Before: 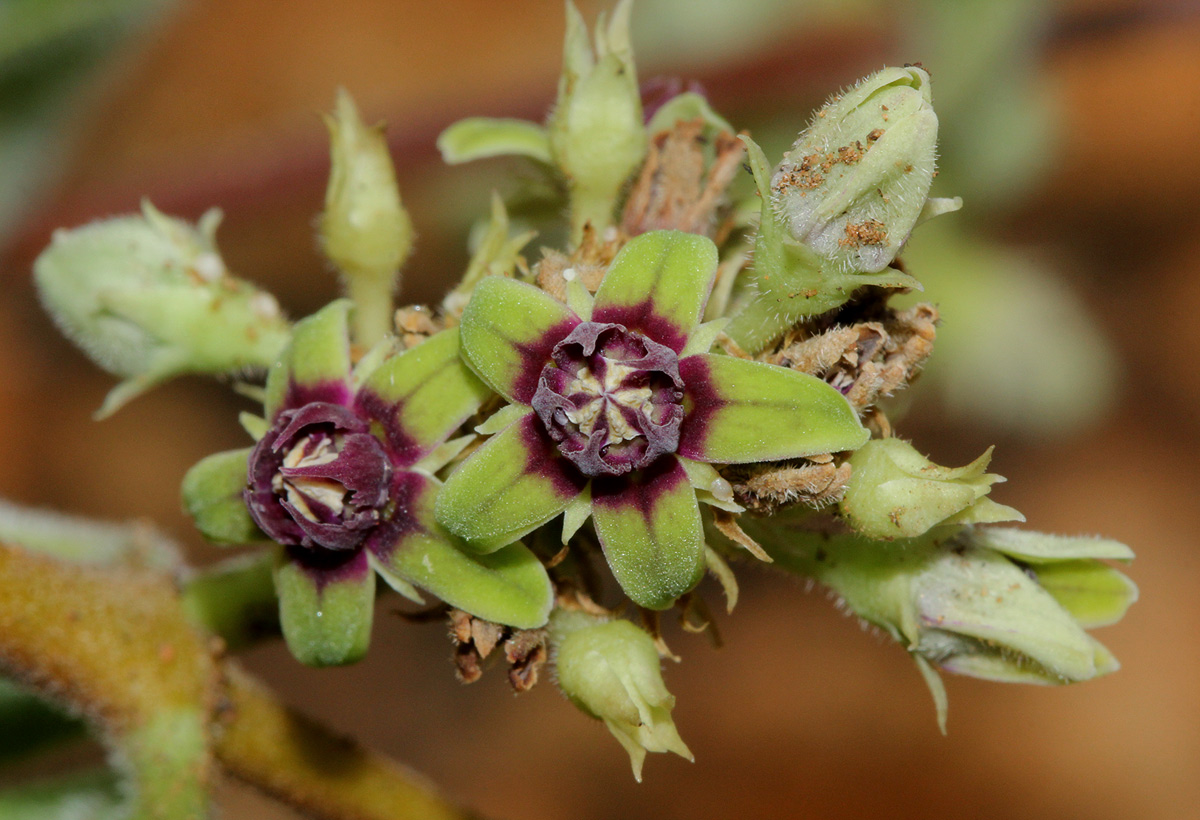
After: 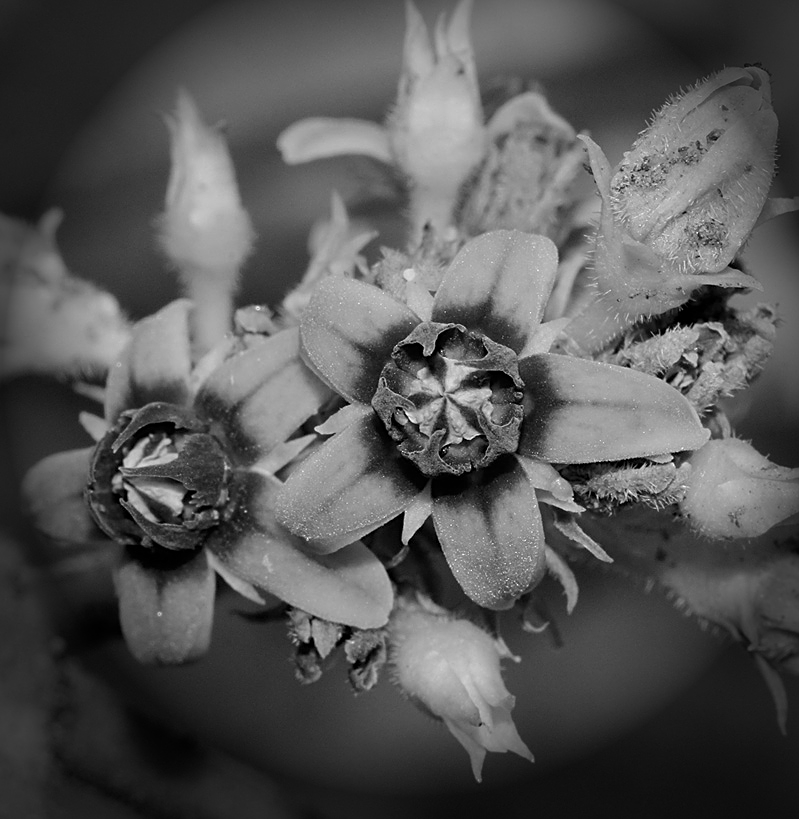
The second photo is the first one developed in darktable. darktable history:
monochrome: a -4.13, b 5.16, size 1
vignetting: fall-off start 76.42%, fall-off radius 27.36%, brightness -0.872, center (0.037, -0.09), width/height ratio 0.971
crop and rotate: left 13.409%, right 19.924%
sharpen: on, module defaults
